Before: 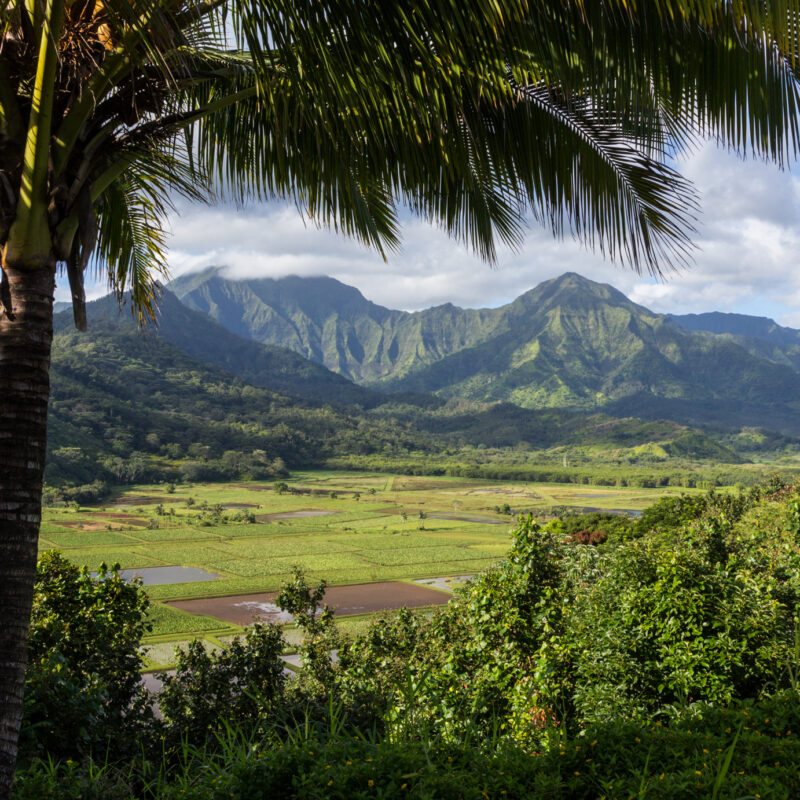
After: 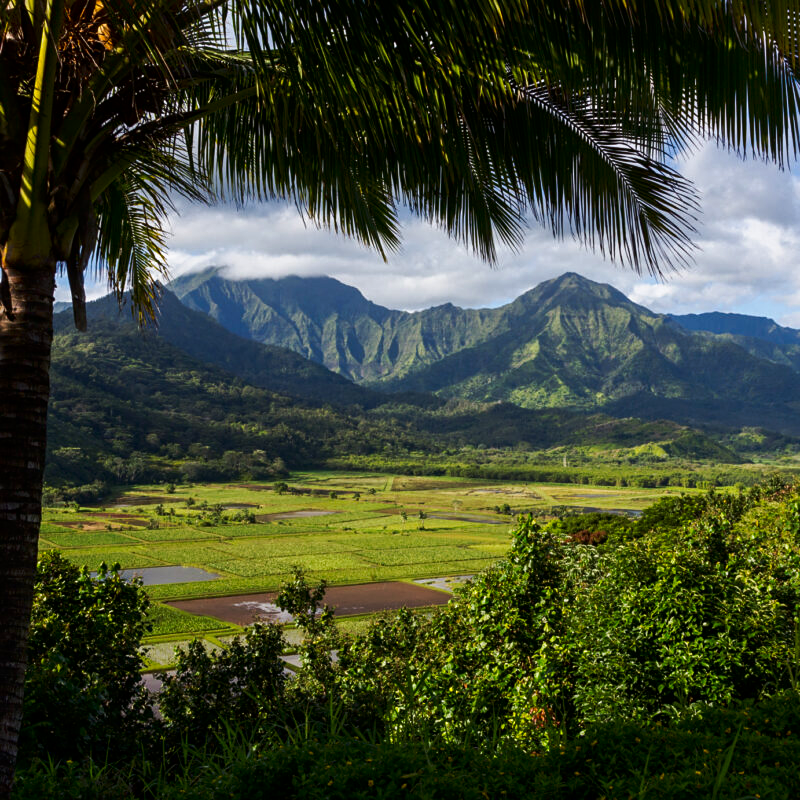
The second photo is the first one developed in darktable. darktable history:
contrast brightness saturation: contrast 0.07, brightness -0.14, saturation 0.11
sharpen: amount 0.2
tone curve: curves: ch0 [(0, 0) (0.003, 0.003) (0.011, 0.01) (0.025, 0.023) (0.044, 0.041) (0.069, 0.064) (0.1, 0.092) (0.136, 0.125) (0.177, 0.163) (0.224, 0.207) (0.277, 0.255) (0.335, 0.309) (0.399, 0.375) (0.468, 0.459) (0.543, 0.548) (0.623, 0.629) (0.709, 0.716) (0.801, 0.808) (0.898, 0.911) (1, 1)], preserve colors none
